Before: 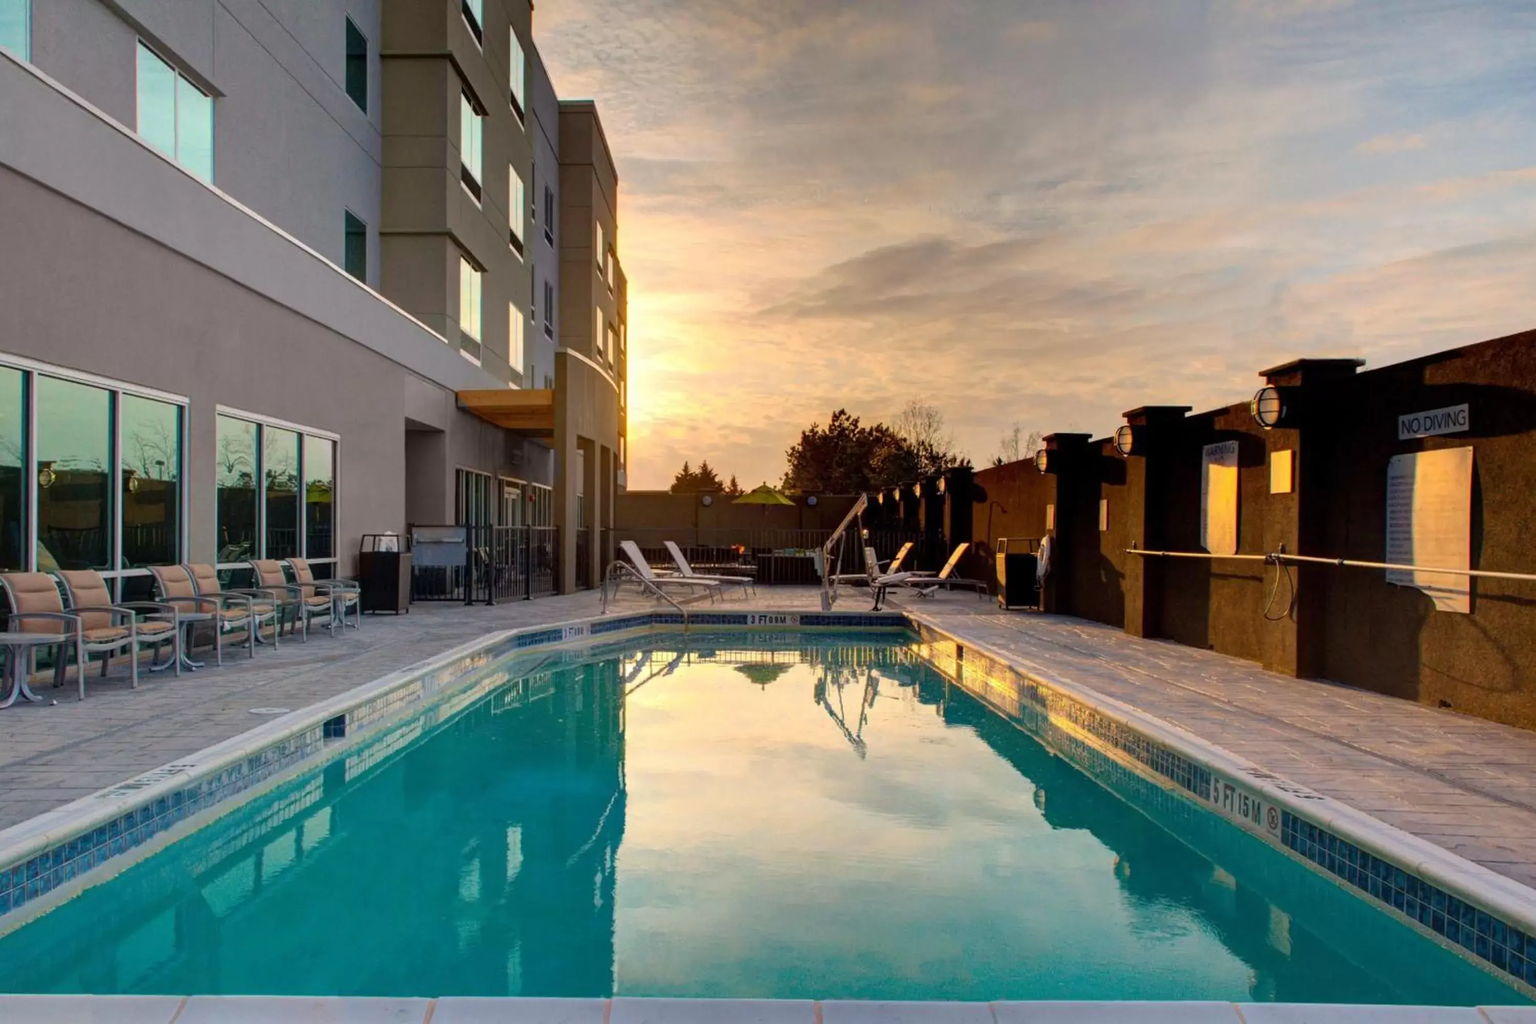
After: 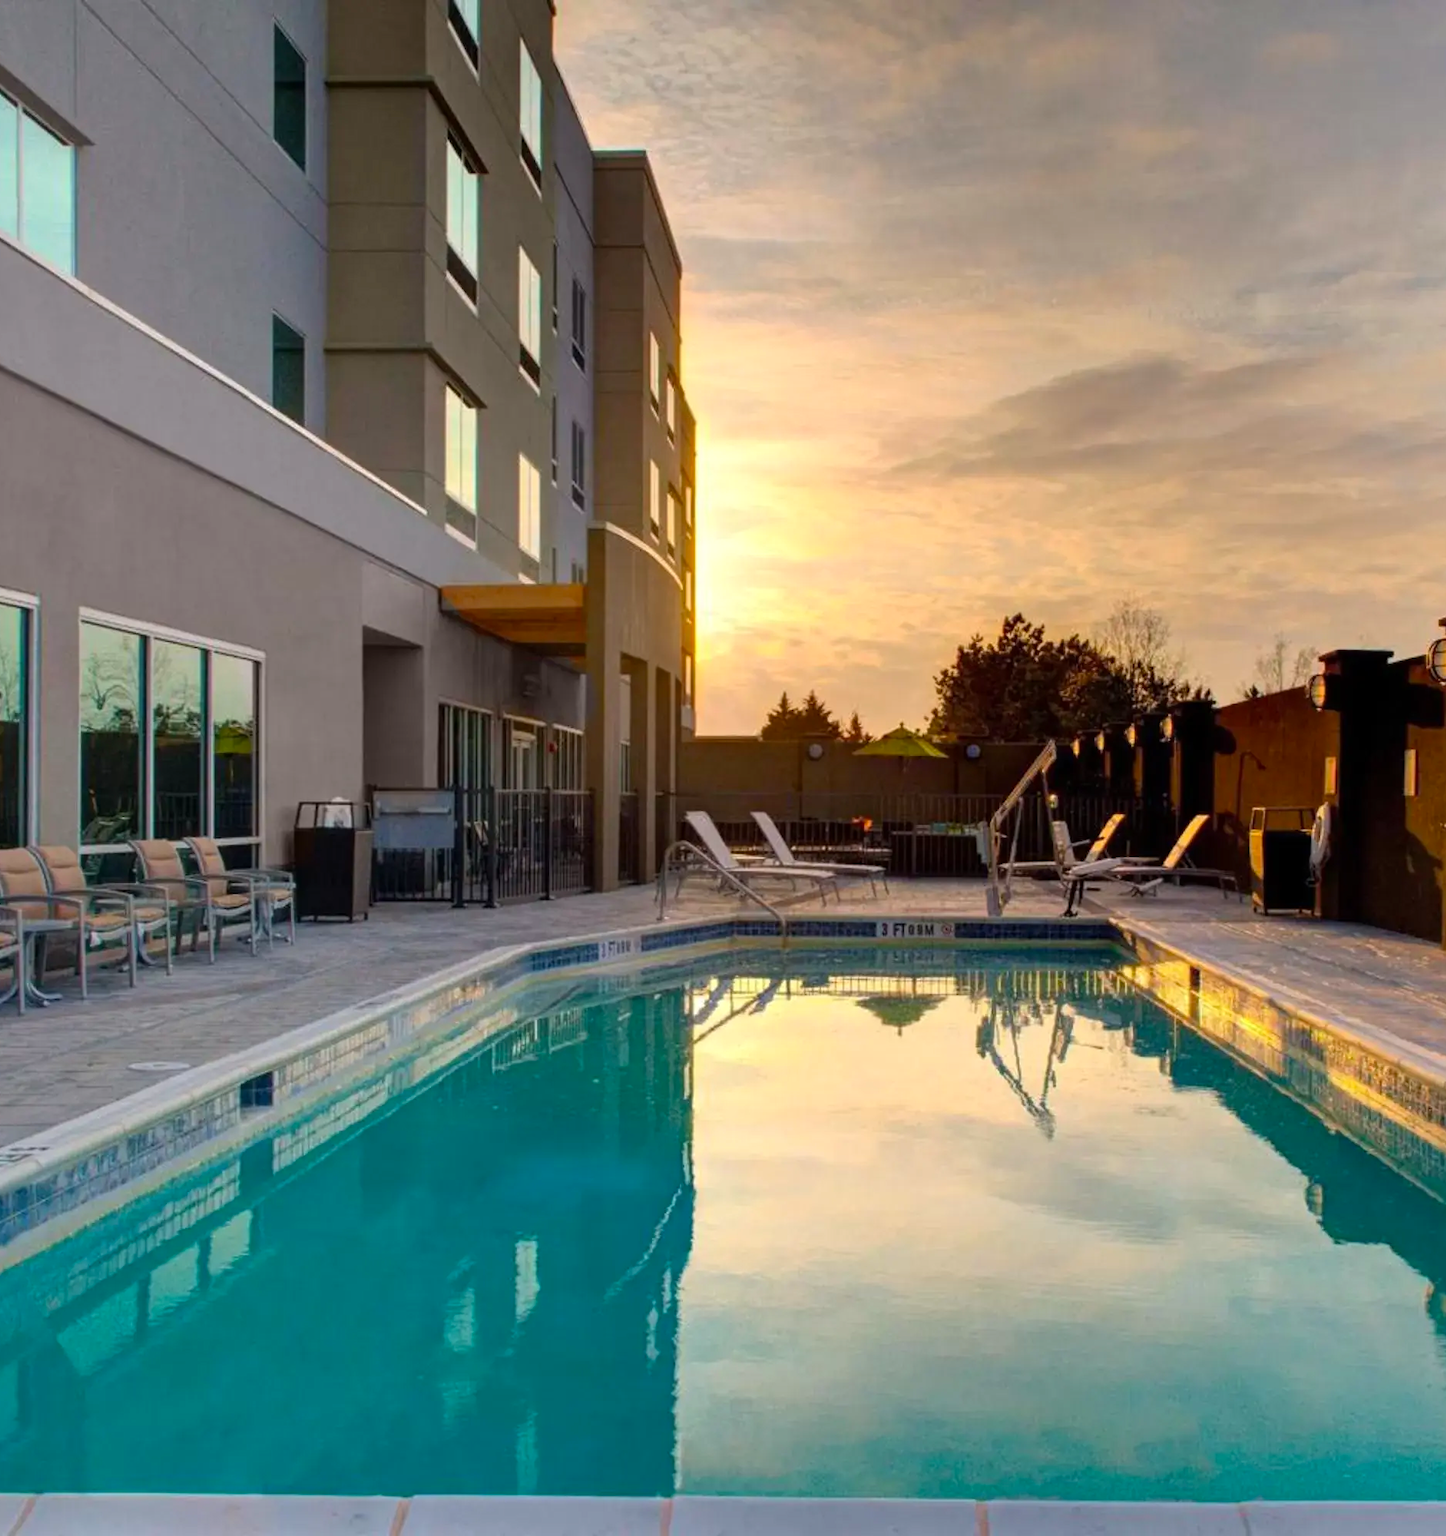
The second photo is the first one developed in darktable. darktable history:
crop: left 10.644%, right 26.528%
color balance: output saturation 110%
levels: mode automatic, black 0.023%, white 99.97%, levels [0.062, 0.494, 0.925]
